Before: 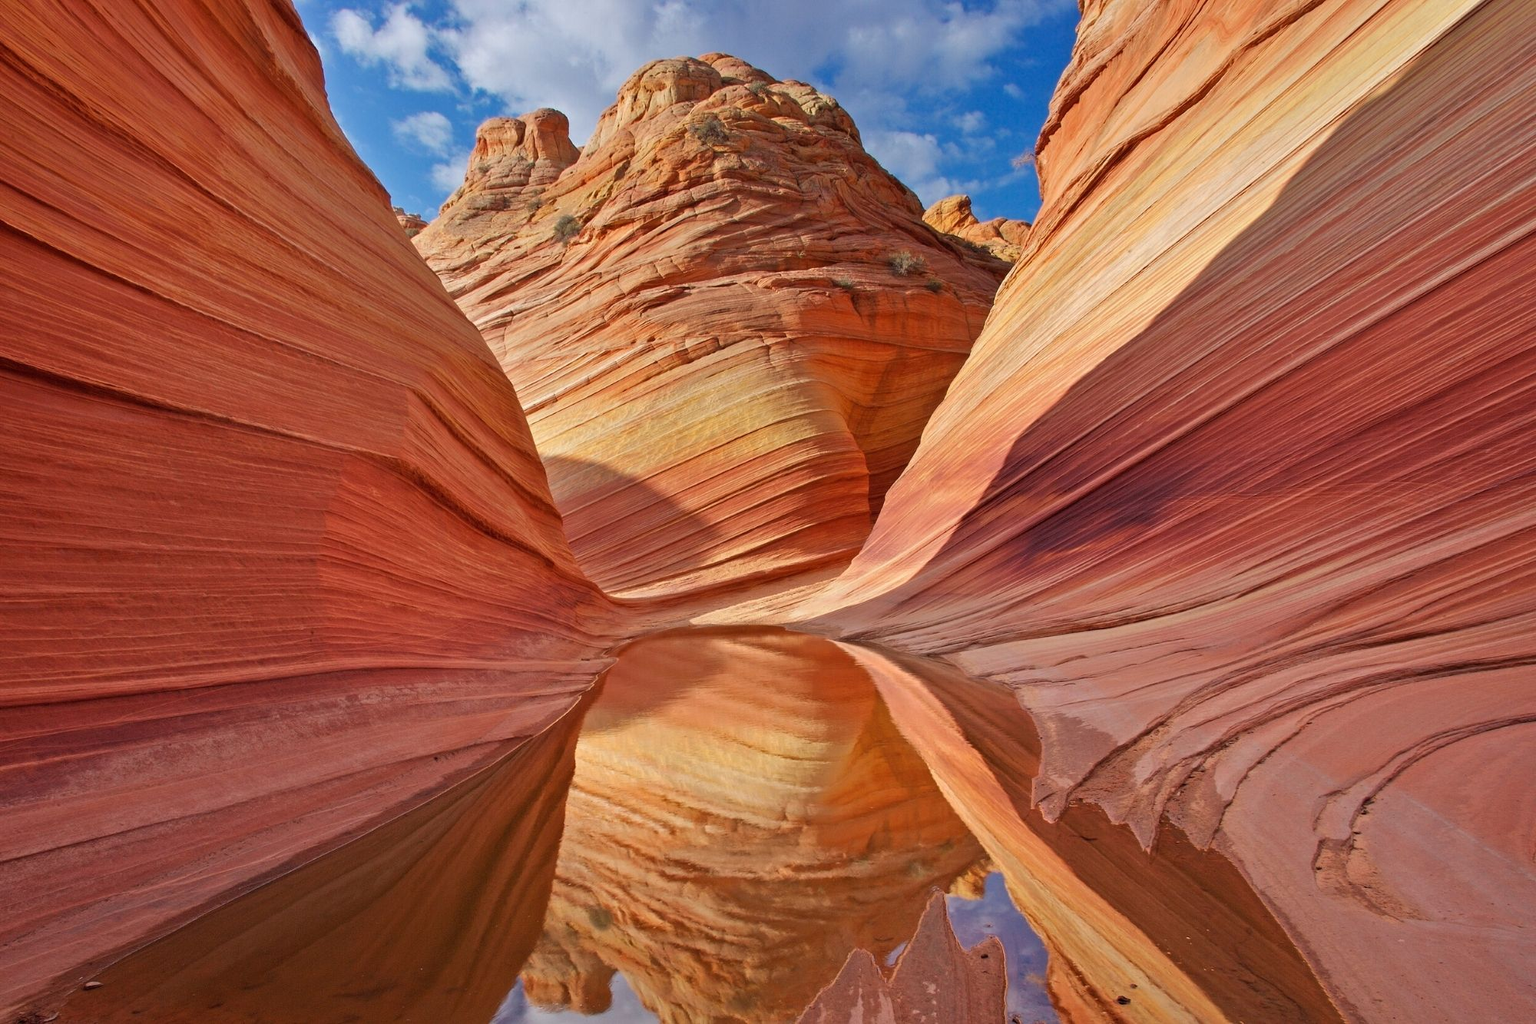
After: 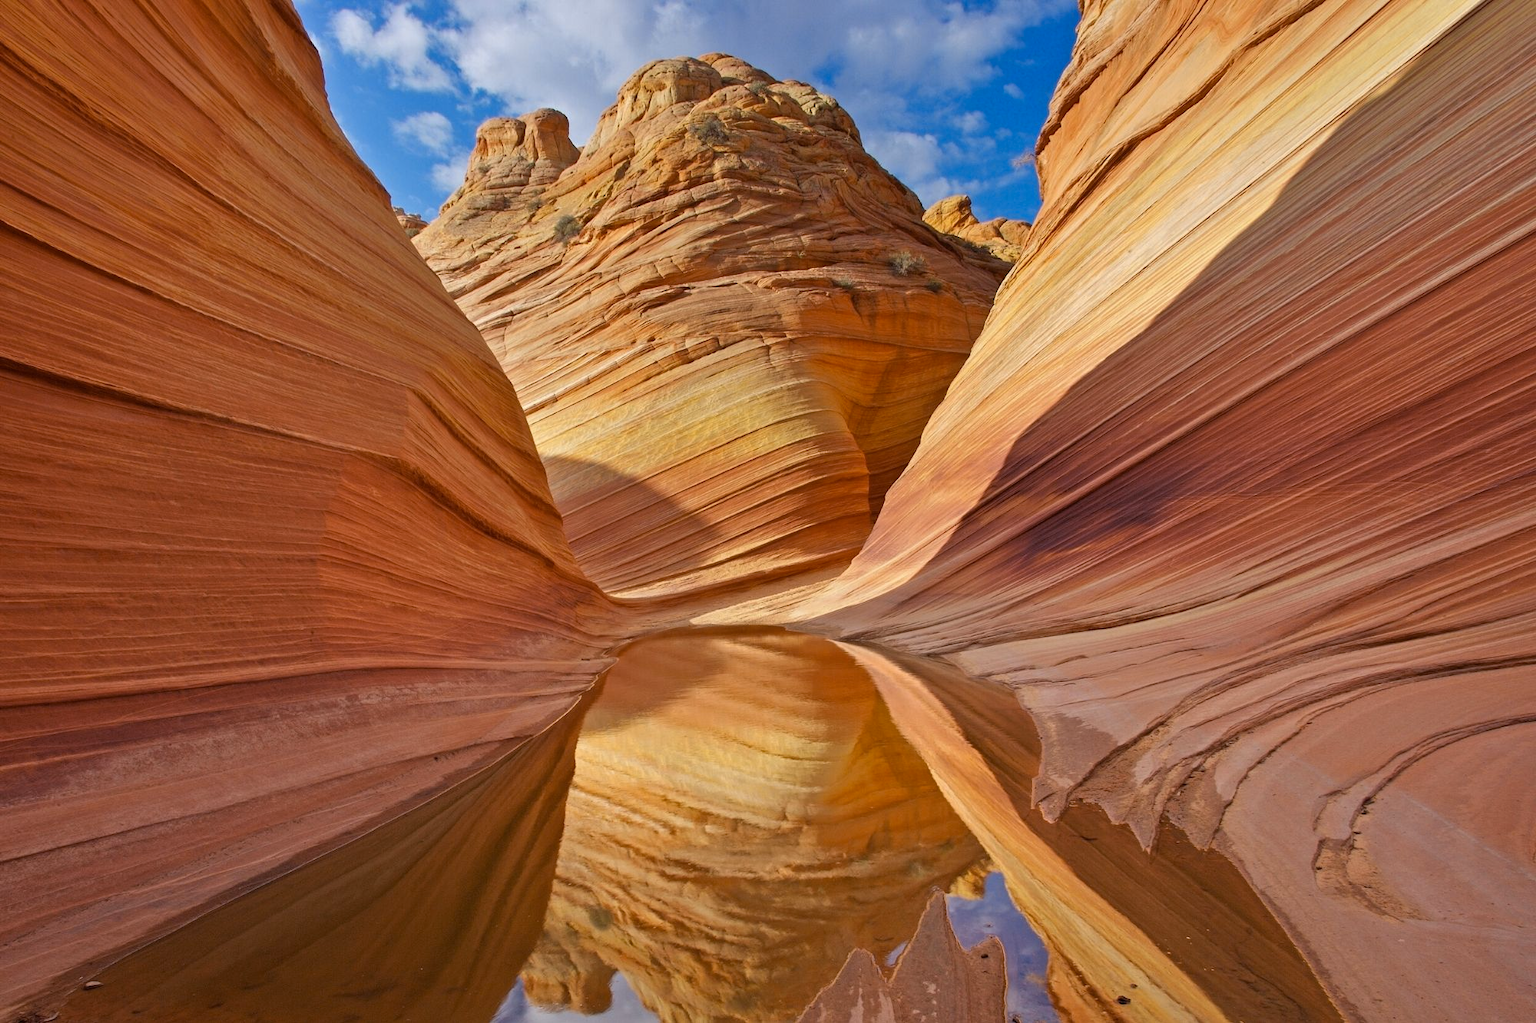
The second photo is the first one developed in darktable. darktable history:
color contrast: green-magenta contrast 0.8, blue-yellow contrast 1.1, unbound 0
tone equalizer: on, module defaults
